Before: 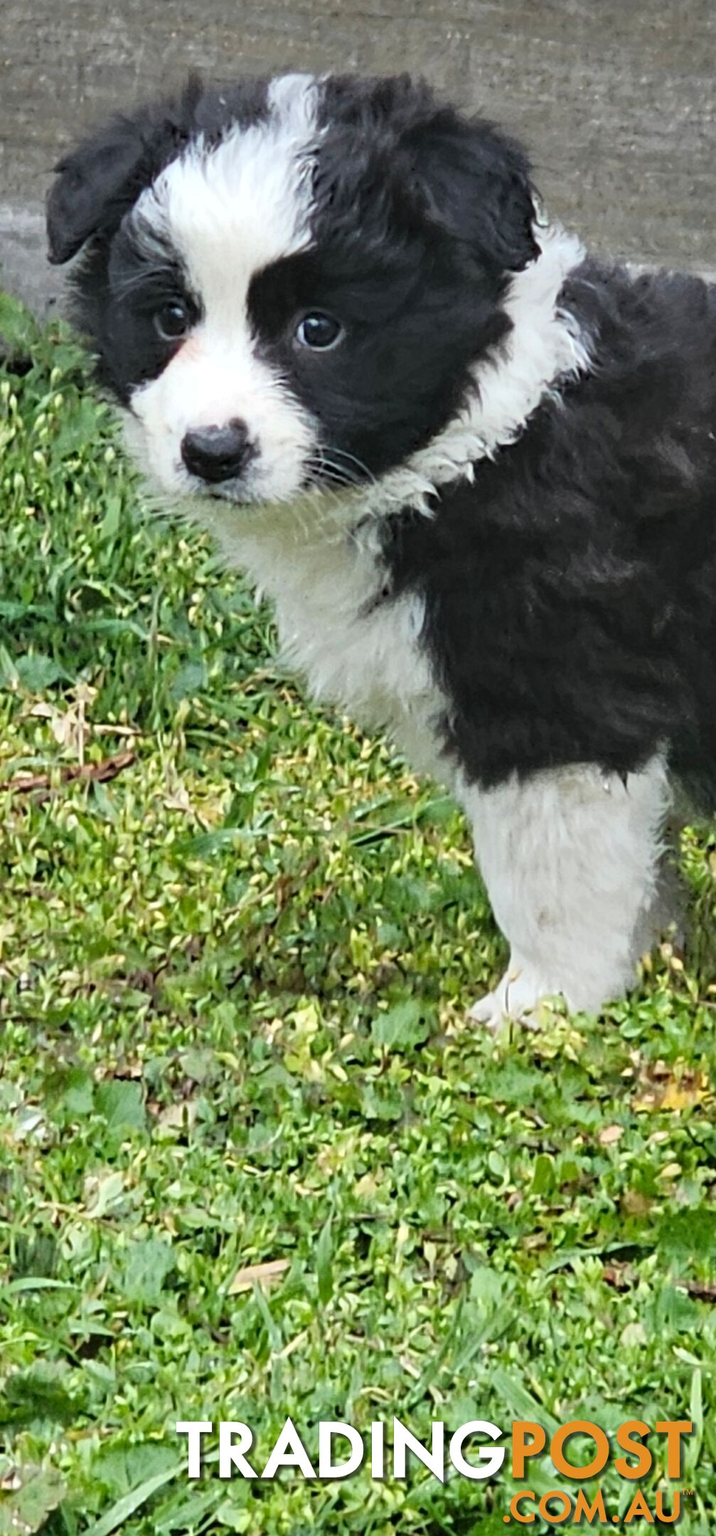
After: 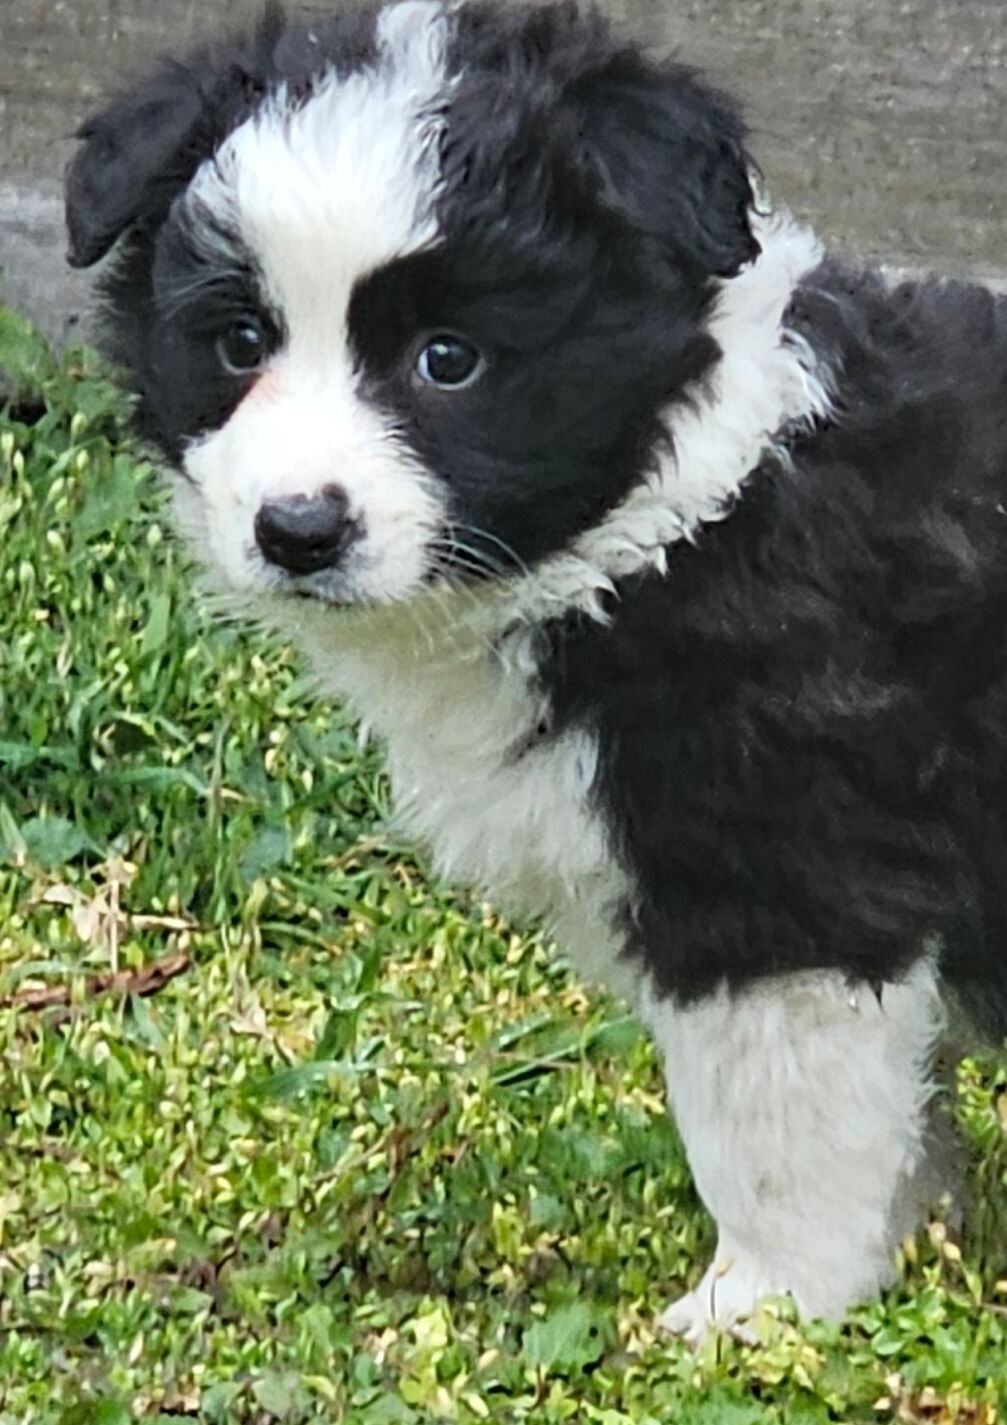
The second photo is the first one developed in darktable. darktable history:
crop and rotate: top 4.84%, bottom 29.174%
